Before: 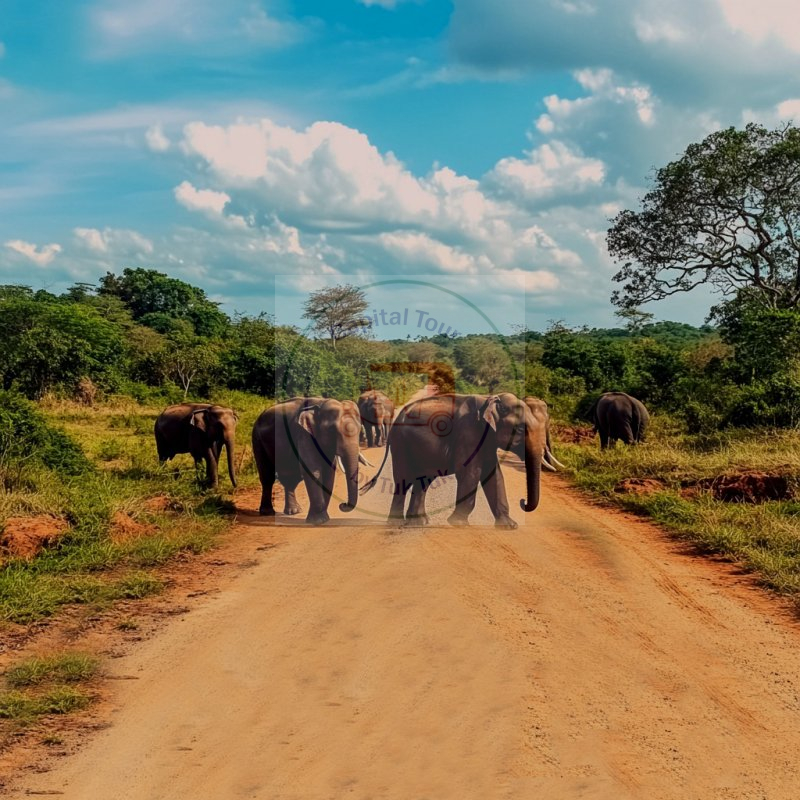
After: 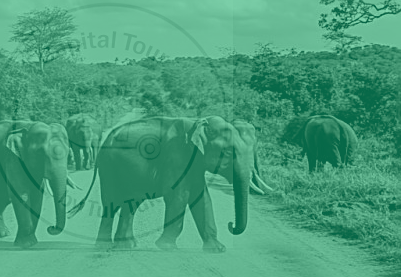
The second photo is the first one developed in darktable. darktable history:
crop: left 36.607%, top 34.735%, right 13.146%, bottom 30.611%
contrast brightness saturation: contrast -0.1, brightness 0.05, saturation 0.08
sharpen: on, module defaults
colorize: hue 147.6°, saturation 65%, lightness 21.64%
